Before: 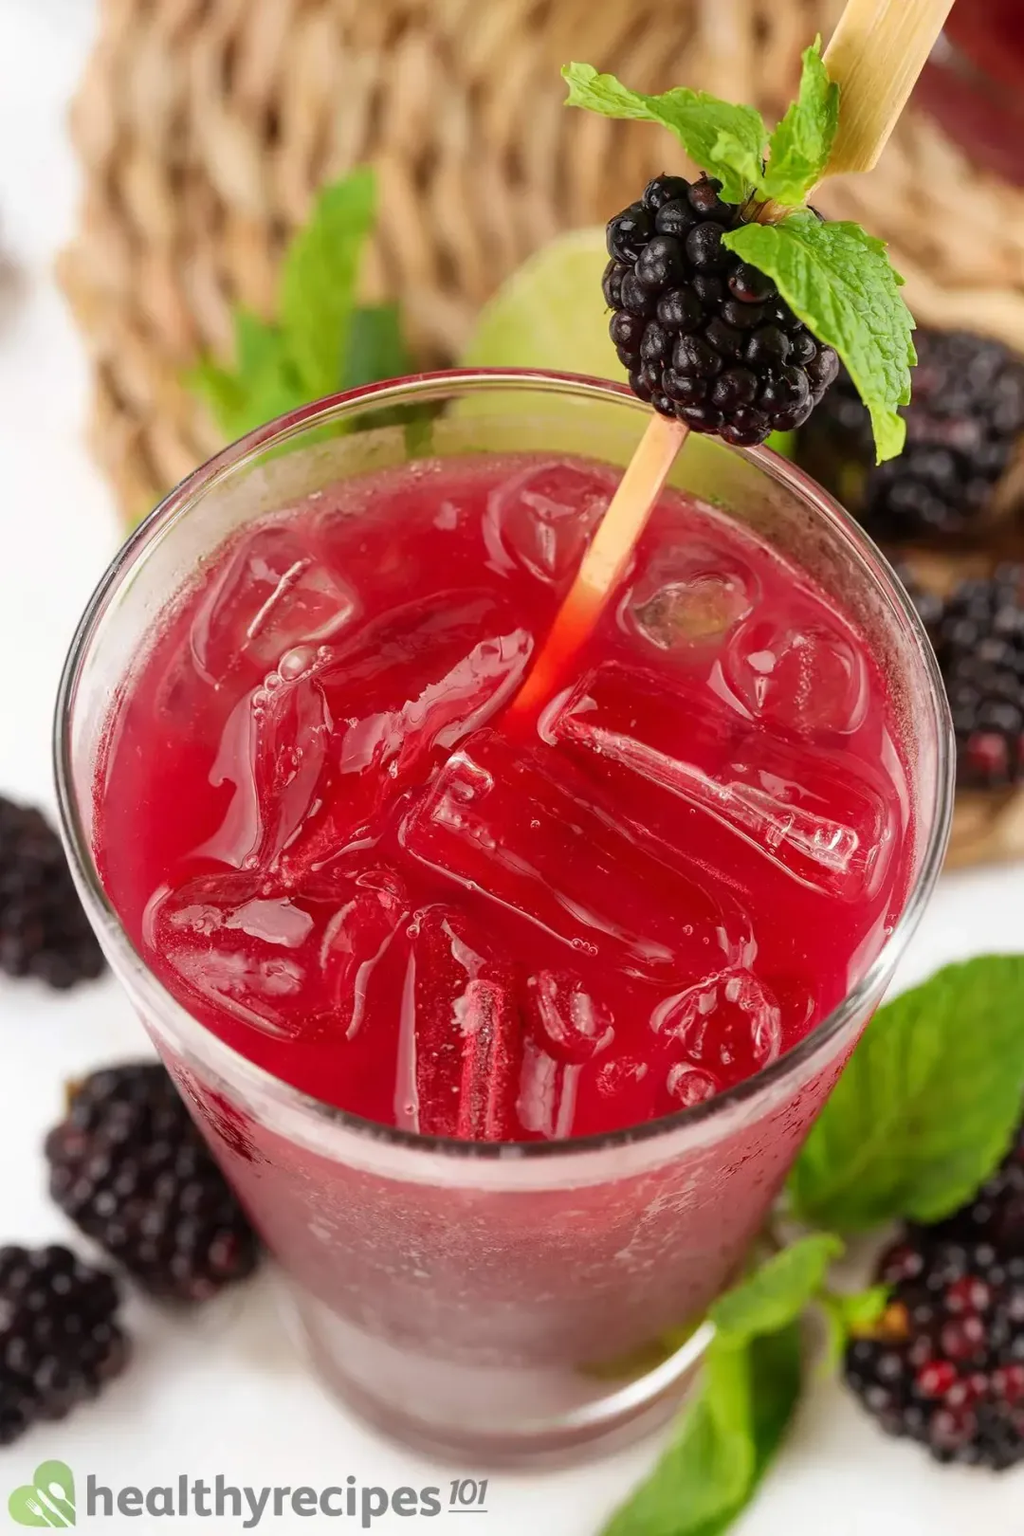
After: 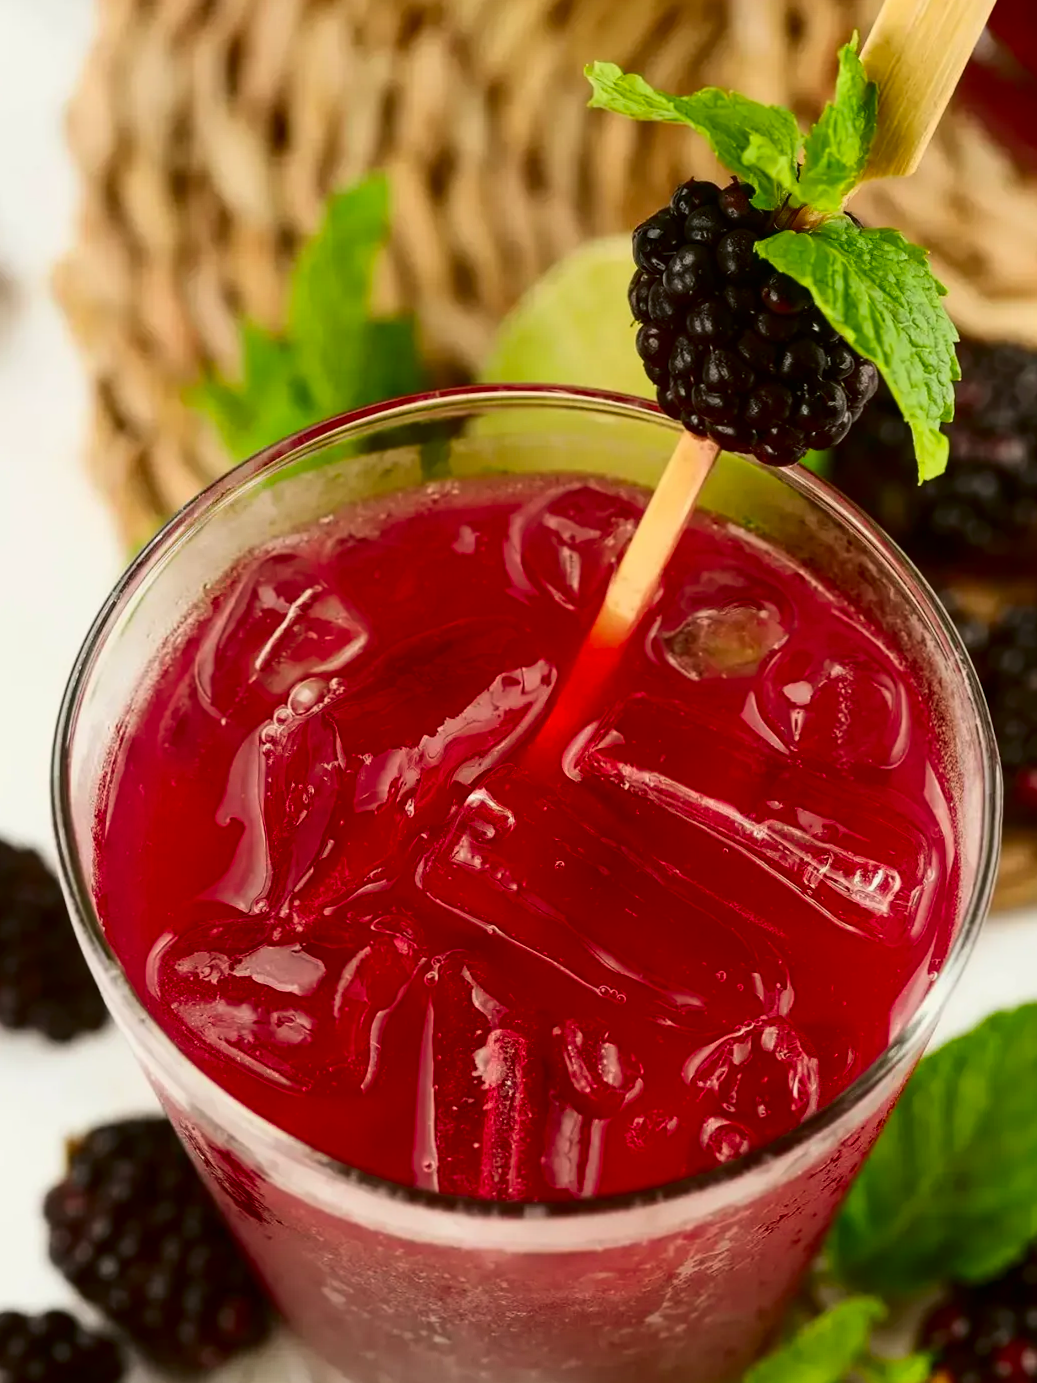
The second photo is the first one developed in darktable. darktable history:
crop and rotate: angle 0.2°, left 0.275%, right 3.127%, bottom 14.18%
color balance: mode lift, gamma, gain (sRGB), lift [1.04, 1, 1, 0.97], gamma [1.01, 1, 1, 0.97], gain [0.96, 1, 1, 0.97]
contrast brightness saturation: contrast 0.22, brightness -0.19, saturation 0.24
